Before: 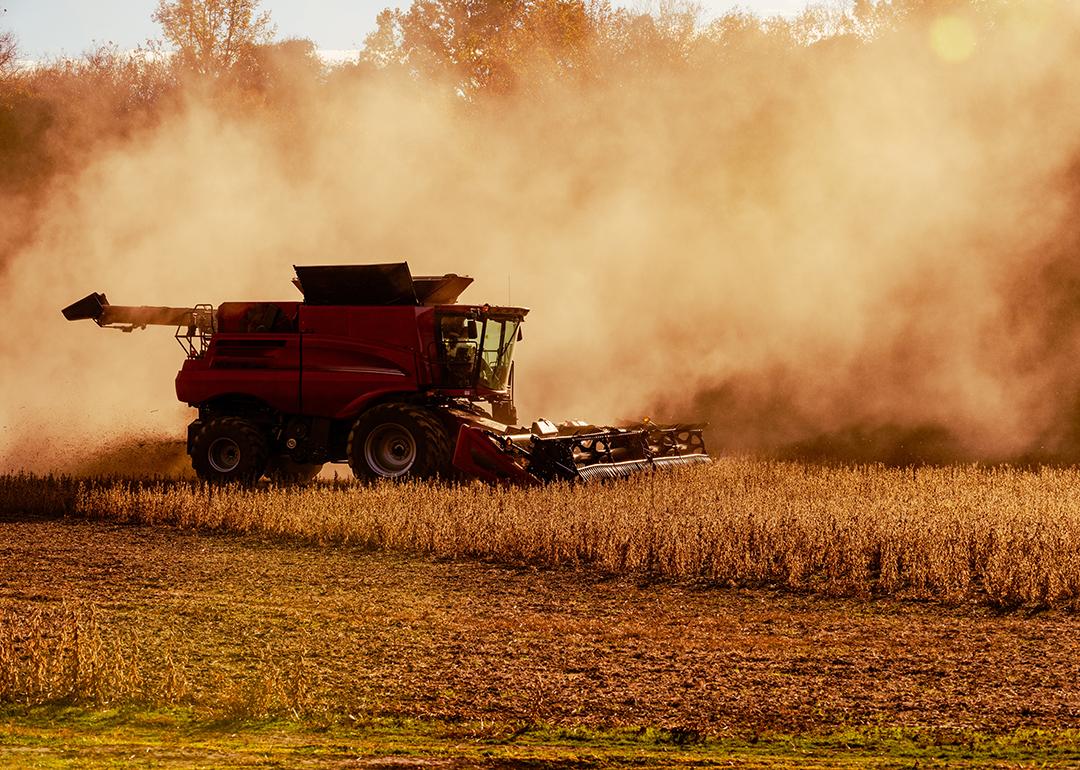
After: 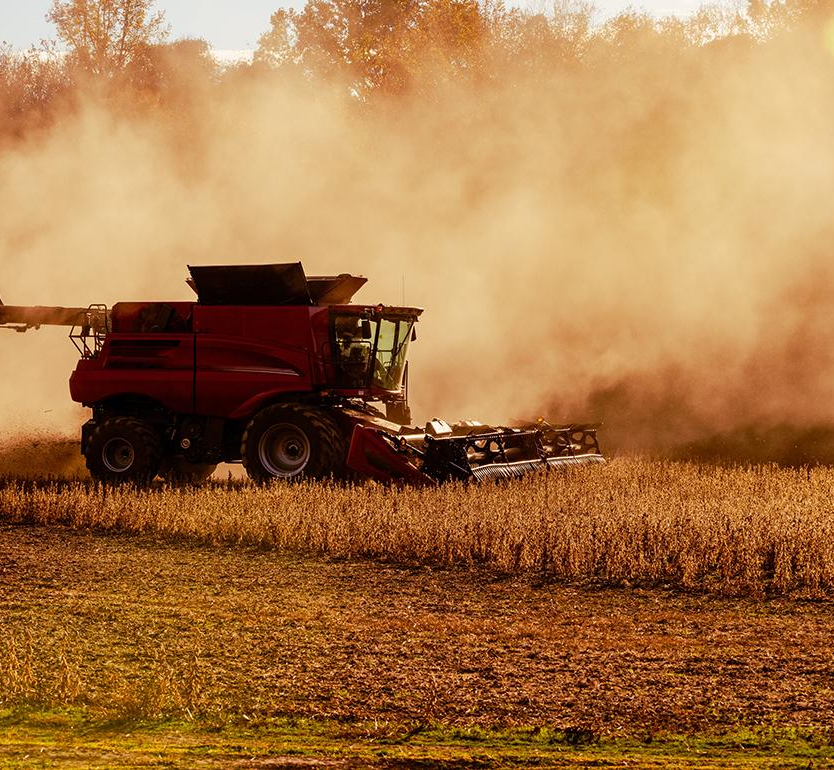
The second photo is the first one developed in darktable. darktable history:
crop: left 9.902%, right 12.849%
